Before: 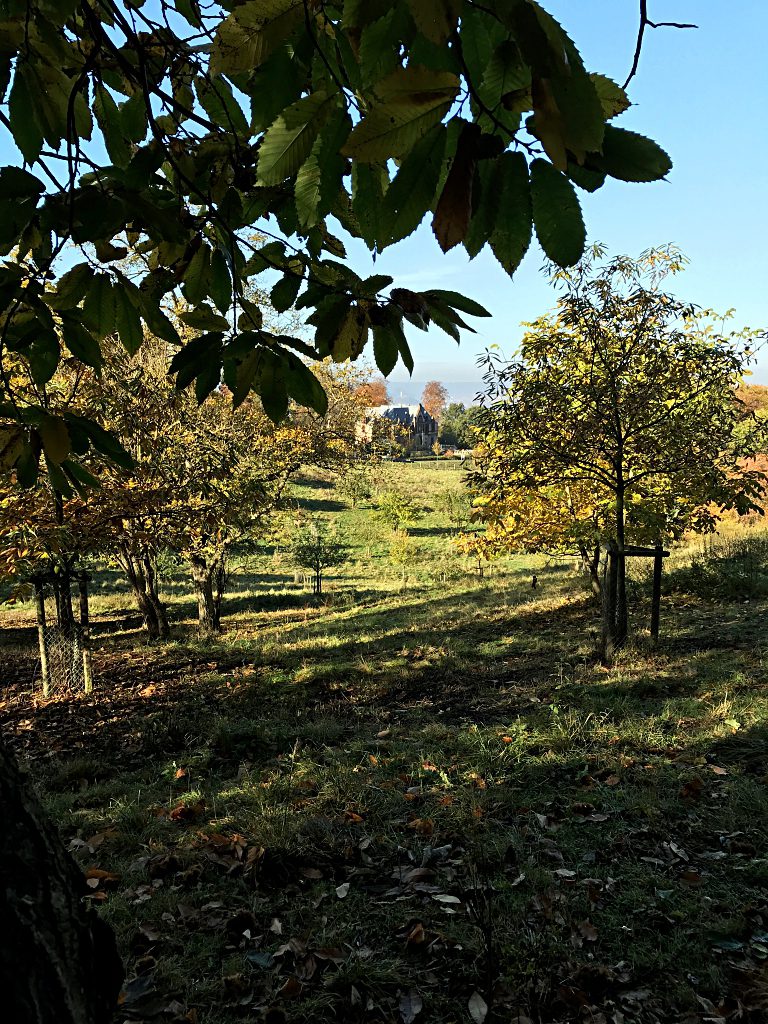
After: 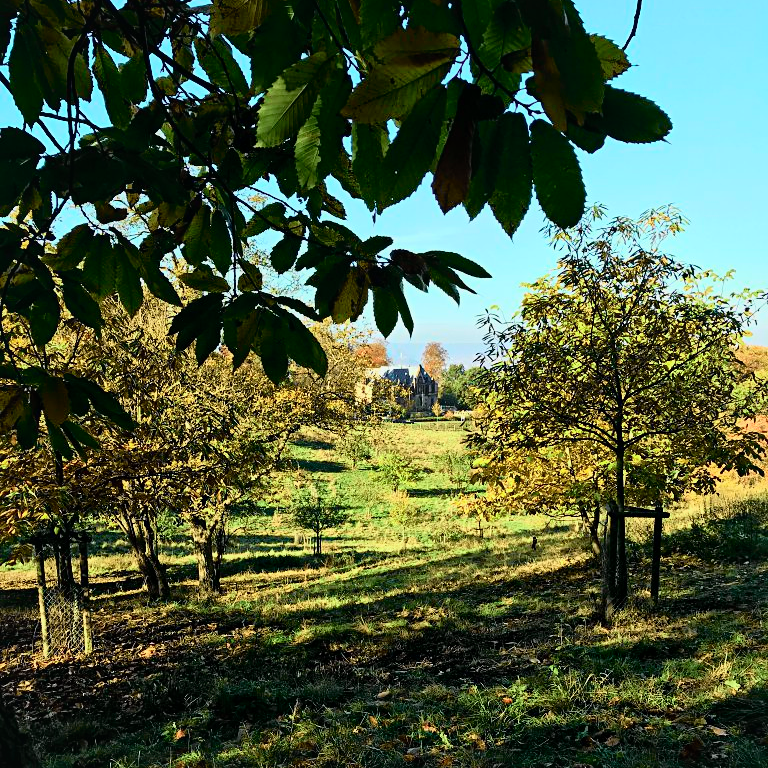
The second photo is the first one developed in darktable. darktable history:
local contrast: mode bilateral grid, contrast 20, coarseness 50, detail 144%, midtone range 0.2
tone curve: curves: ch0 [(0, 0.022) (0.114, 0.088) (0.282, 0.316) (0.446, 0.511) (0.613, 0.693) (0.786, 0.843) (0.999, 0.949)]; ch1 [(0, 0) (0.395, 0.343) (0.463, 0.427) (0.486, 0.474) (0.503, 0.5) (0.535, 0.522) (0.555, 0.546) (0.594, 0.614) (0.755, 0.793) (1, 1)]; ch2 [(0, 0) (0.369, 0.388) (0.449, 0.431) (0.501, 0.5) (0.528, 0.517) (0.561, 0.598) (0.697, 0.721) (1, 1)], color space Lab, independent channels, preserve colors none
crop: top 3.857%, bottom 21.132%
